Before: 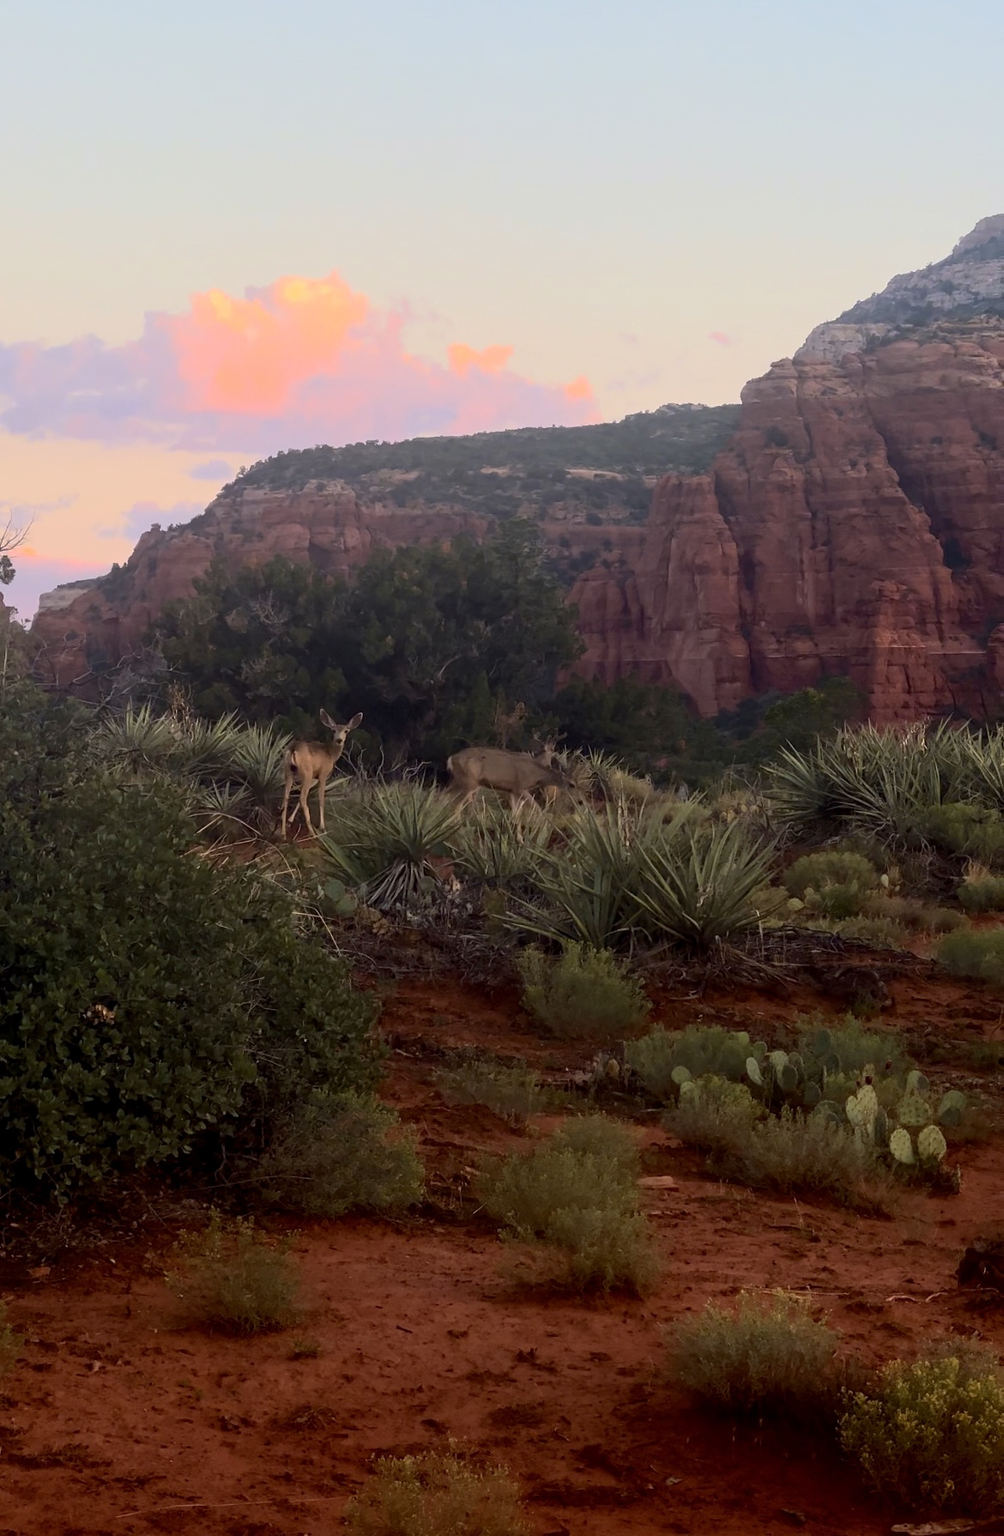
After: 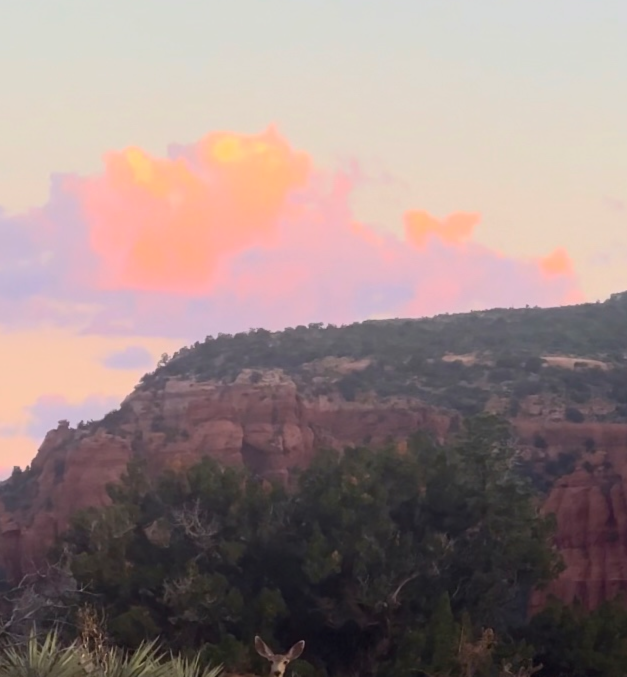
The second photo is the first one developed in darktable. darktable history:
crop: left 10.121%, top 10.631%, right 36.218%, bottom 51.526%
lowpass: radius 0.5, unbound 0
